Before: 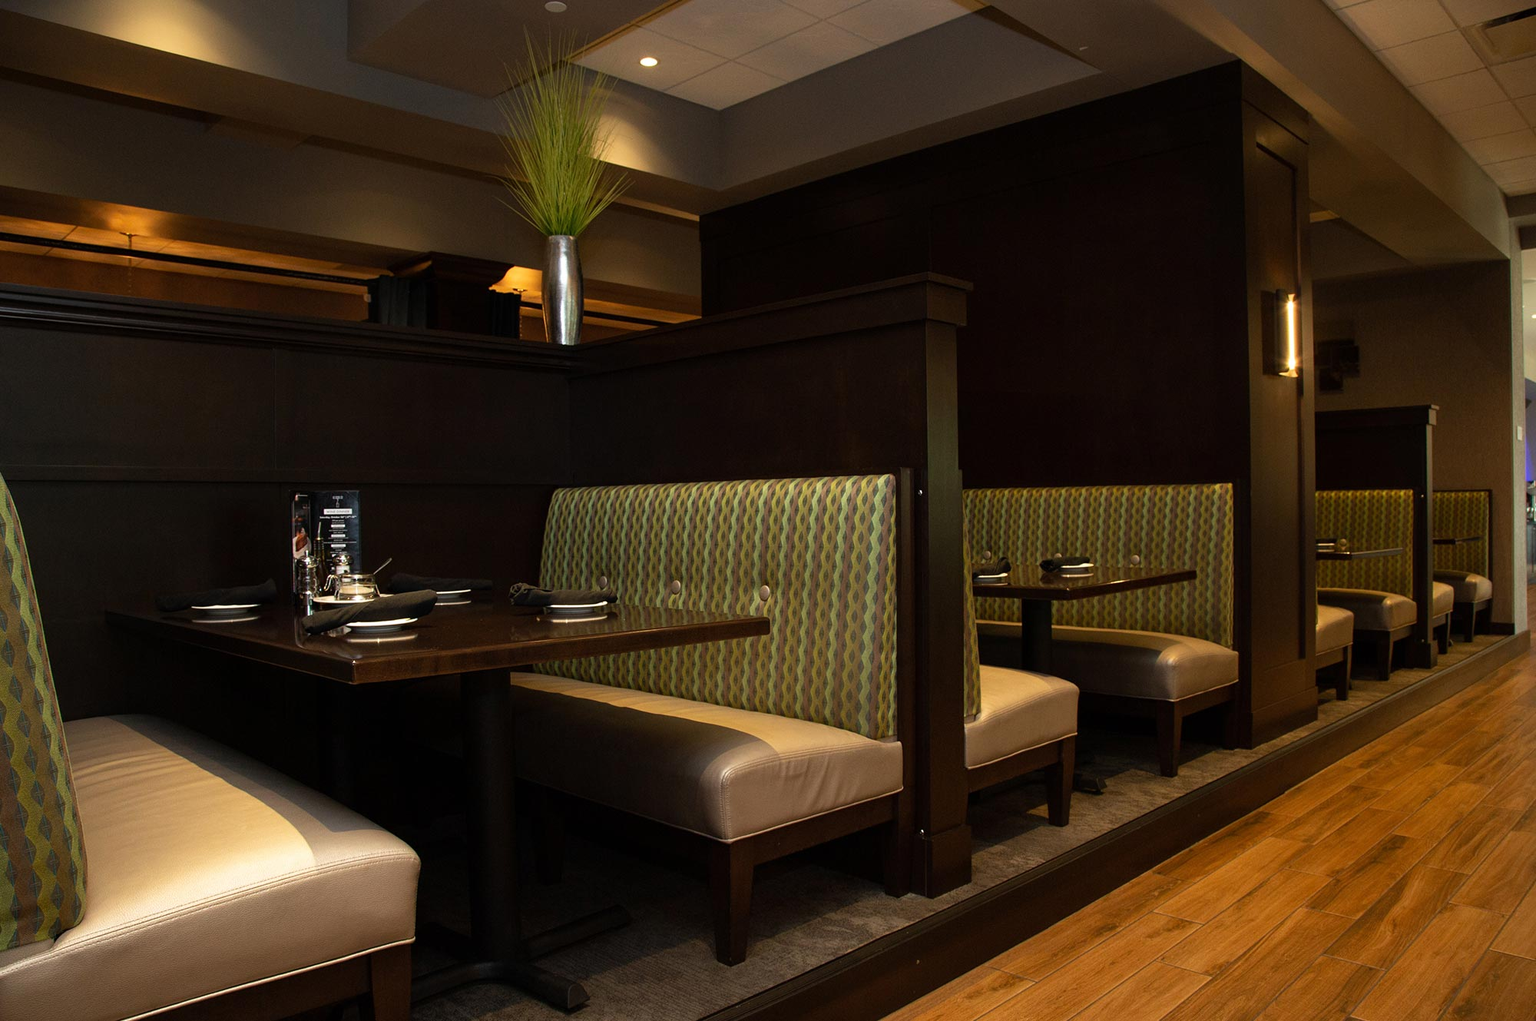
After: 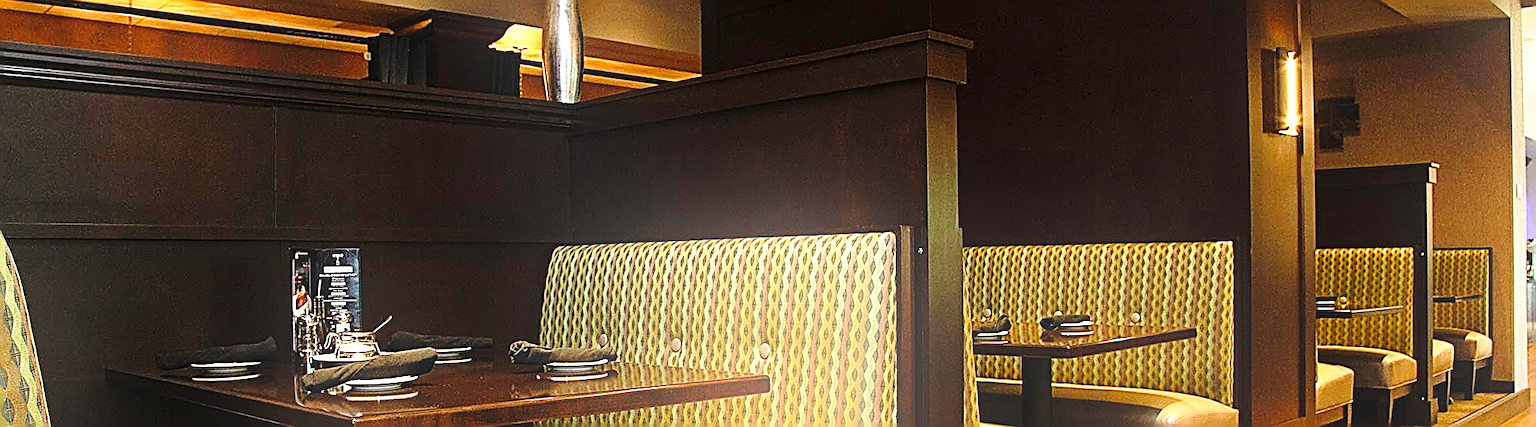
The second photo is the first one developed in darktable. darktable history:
sharpen: amount 2
bloom: on, module defaults
crop and rotate: top 23.84%, bottom 34.294%
base curve: curves: ch0 [(0, 0) (0.028, 0.03) (0.121, 0.232) (0.46, 0.748) (0.859, 0.968) (1, 1)], preserve colors none
exposure: black level correction 0, exposure 1.388 EV, compensate exposure bias true, compensate highlight preservation false
